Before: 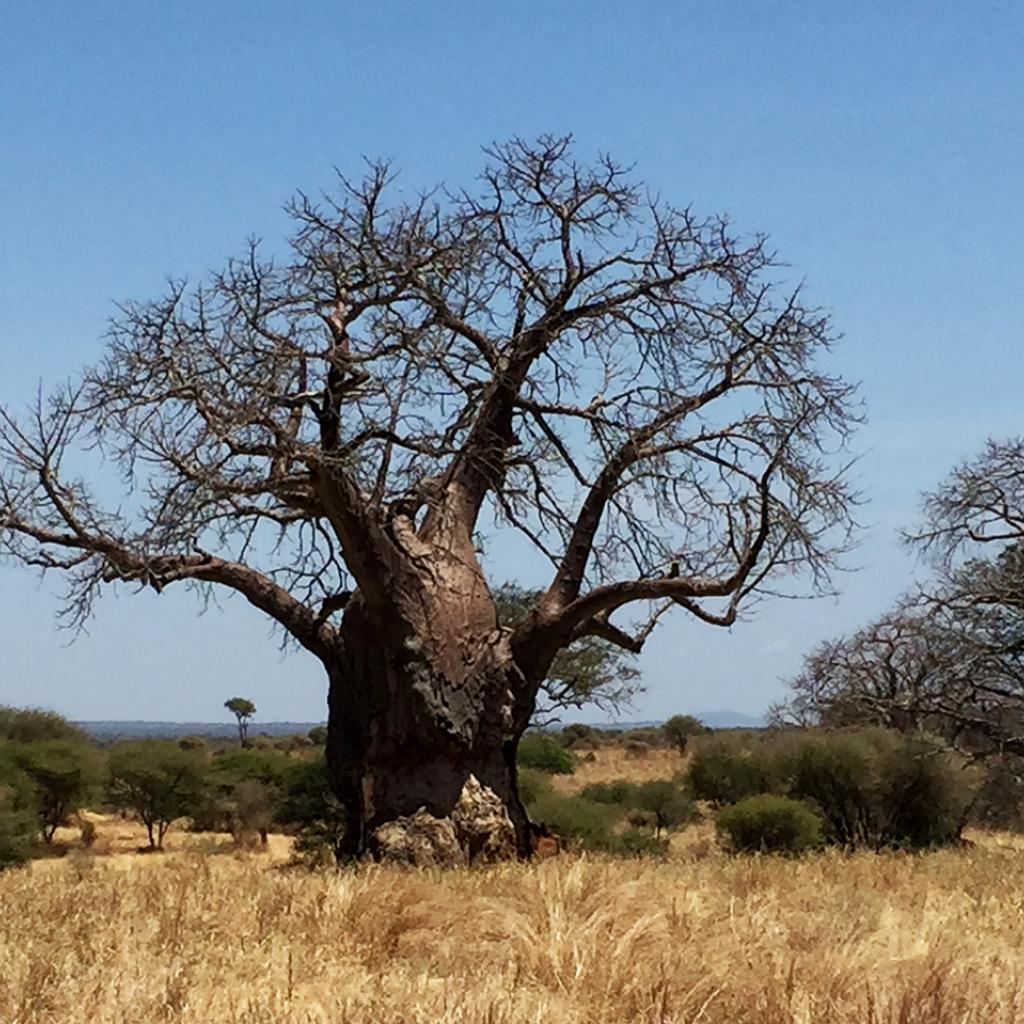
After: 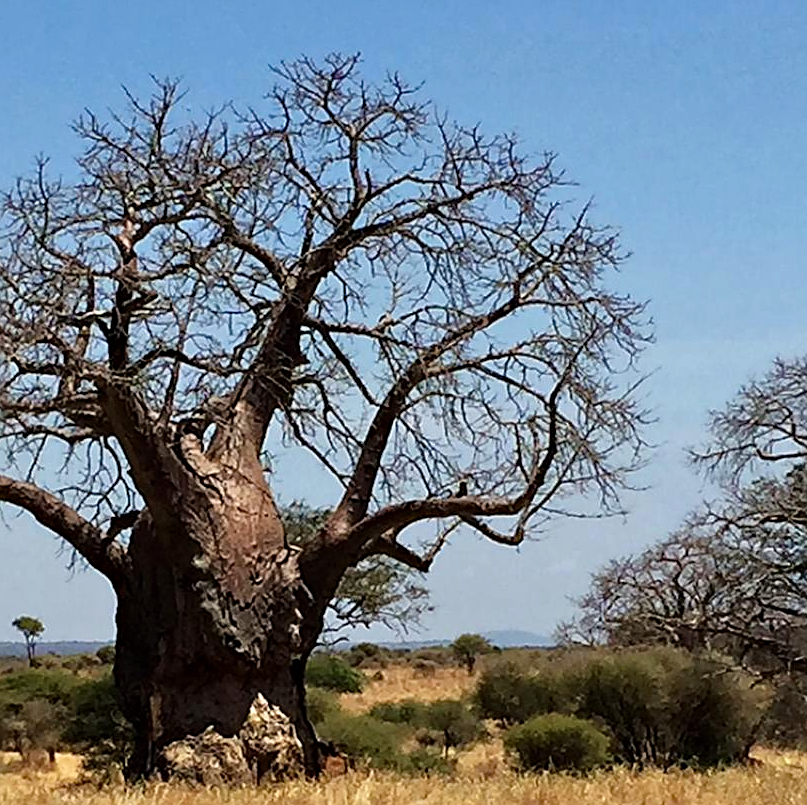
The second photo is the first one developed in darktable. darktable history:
sharpen: on, module defaults
haze removal: compatibility mode true, adaptive false
tone equalizer: -8 EV 0.001 EV, -7 EV -0.004 EV, -6 EV 0.009 EV, -5 EV 0.032 EV, -4 EV 0.276 EV, -3 EV 0.644 EV, -2 EV 0.584 EV, -1 EV 0.187 EV, +0 EV 0.024 EV
crop and rotate: left 20.74%, top 7.912%, right 0.375%, bottom 13.378%
